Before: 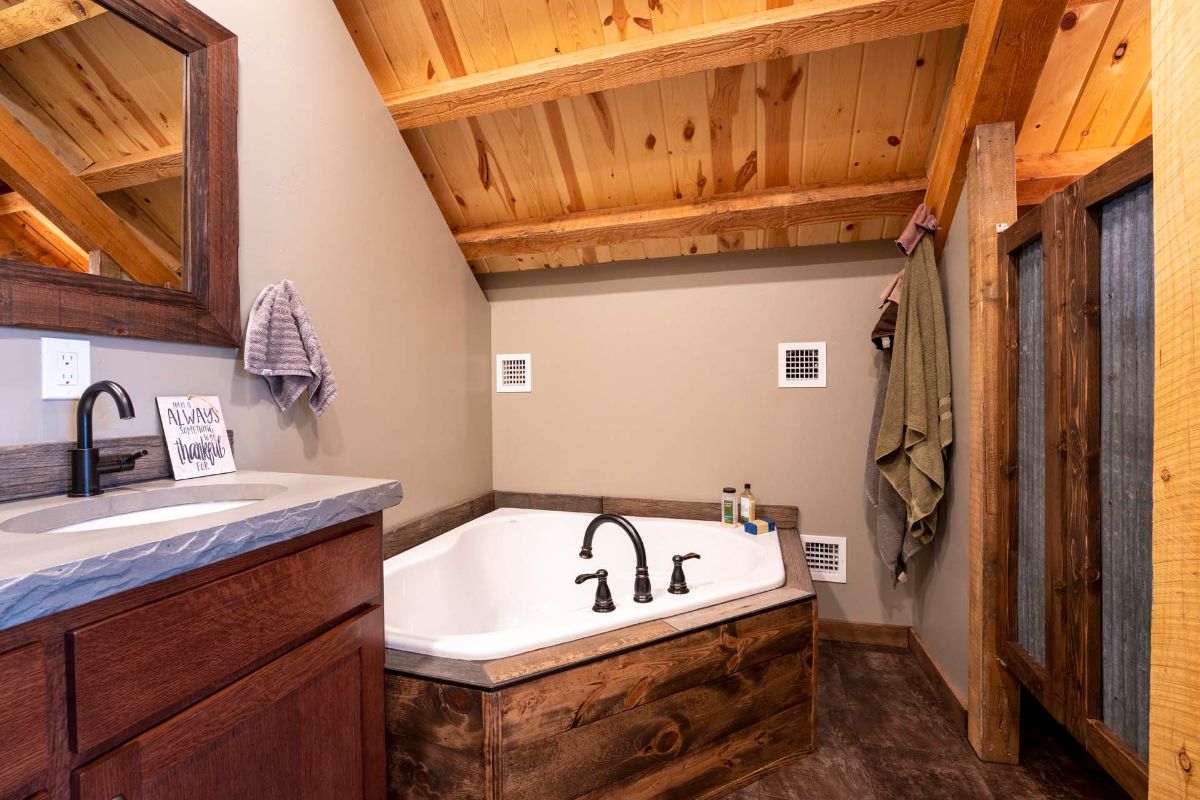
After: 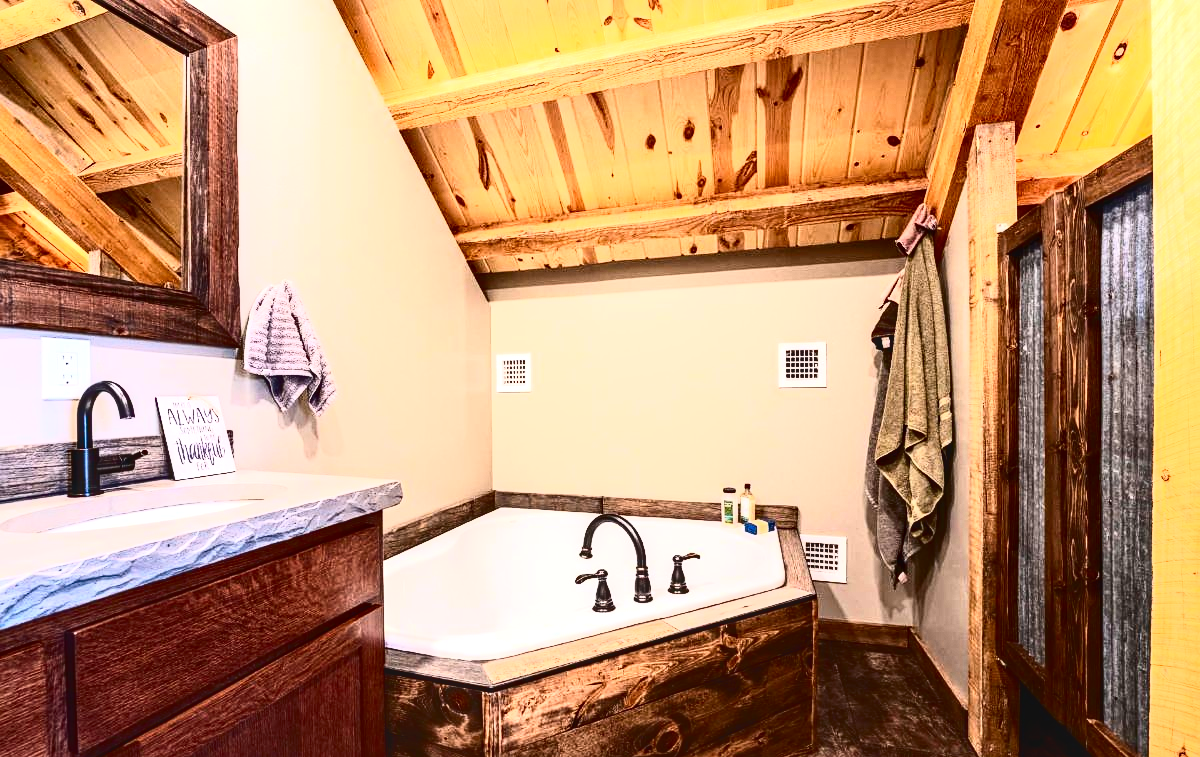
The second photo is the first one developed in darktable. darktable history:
tone curve: curves: ch0 [(0, 0) (0.003, 0.001) (0.011, 0.005) (0.025, 0.009) (0.044, 0.014) (0.069, 0.018) (0.1, 0.025) (0.136, 0.029) (0.177, 0.042) (0.224, 0.064) (0.277, 0.107) (0.335, 0.182) (0.399, 0.3) (0.468, 0.462) (0.543, 0.639) (0.623, 0.802) (0.709, 0.916) (0.801, 0.963) (0.898, 0.988) (1, 1)], color space Lab, independent channels, preserve colors none
crop and rotate: top 0.004%, bottom 5.252%
local contrast: detail 118%
sharpen: amount 0.206
haze removal: compatibility mode true, adaptive false
exposure: exposure 0.739 EV, compensate exposure bias true, compensate highlight preservation false
